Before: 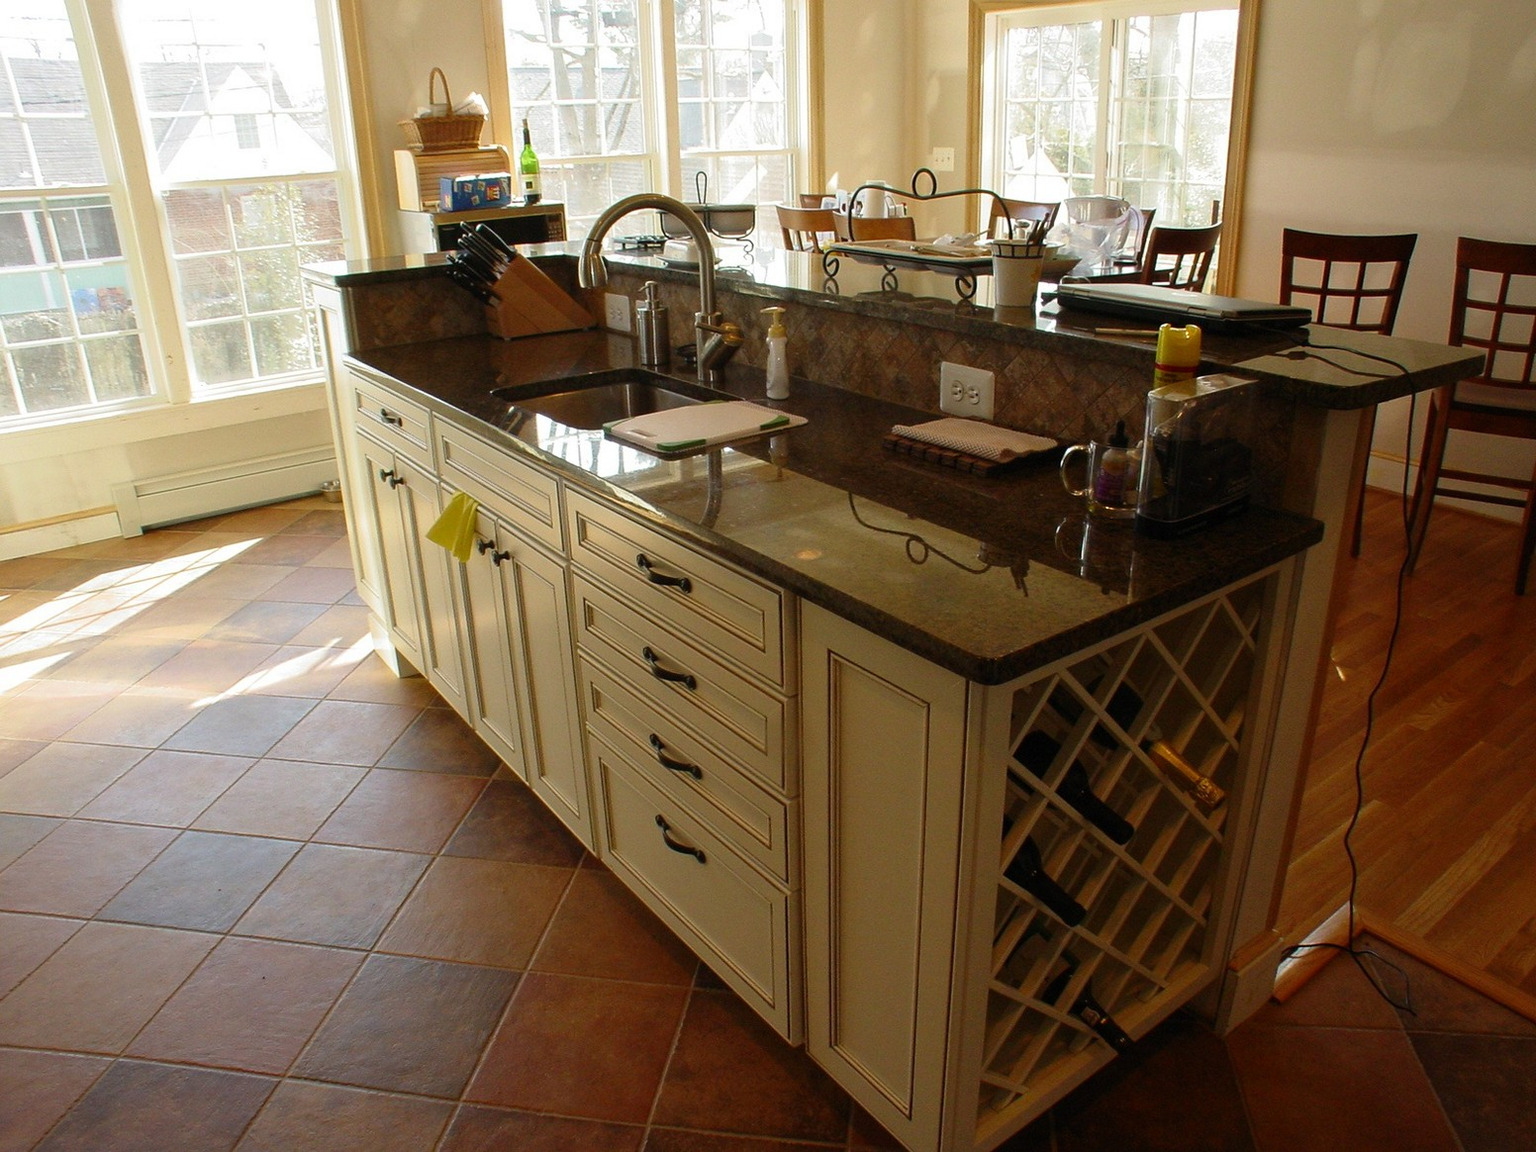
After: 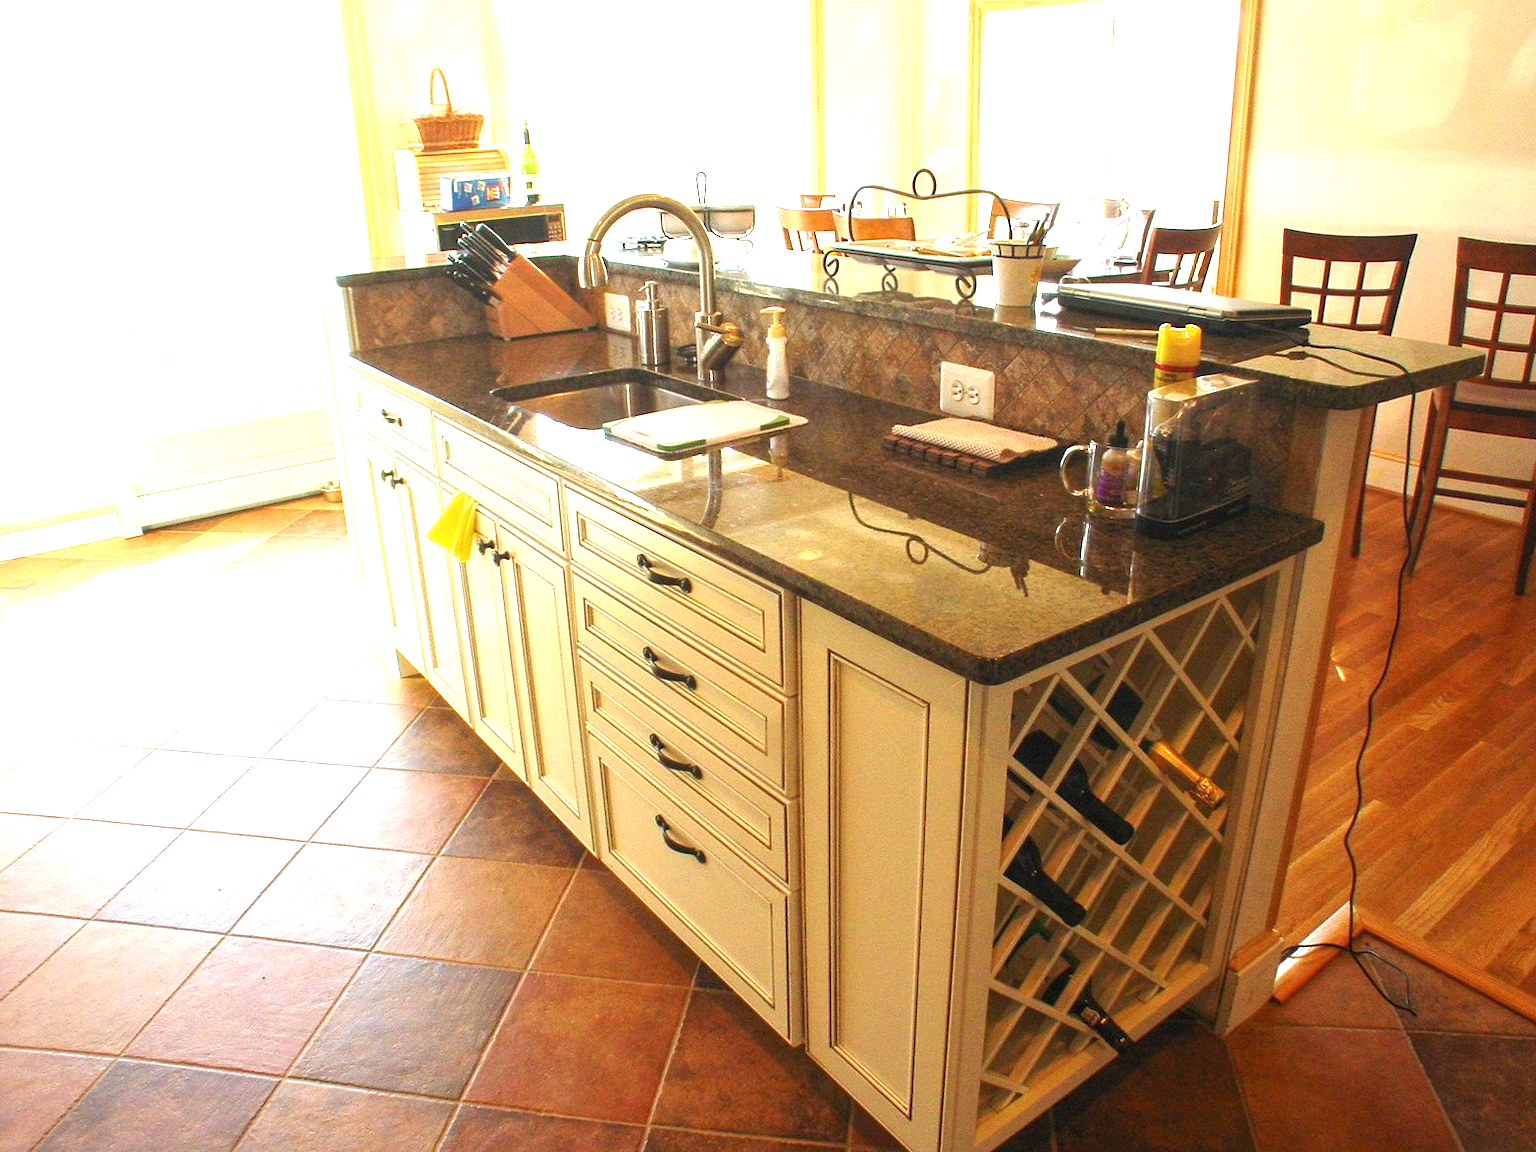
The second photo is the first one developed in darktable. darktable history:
exposure: exposure 2 EV, compensate exposure bias true, compensate highlight preservation false
local contrast: detail 110%
